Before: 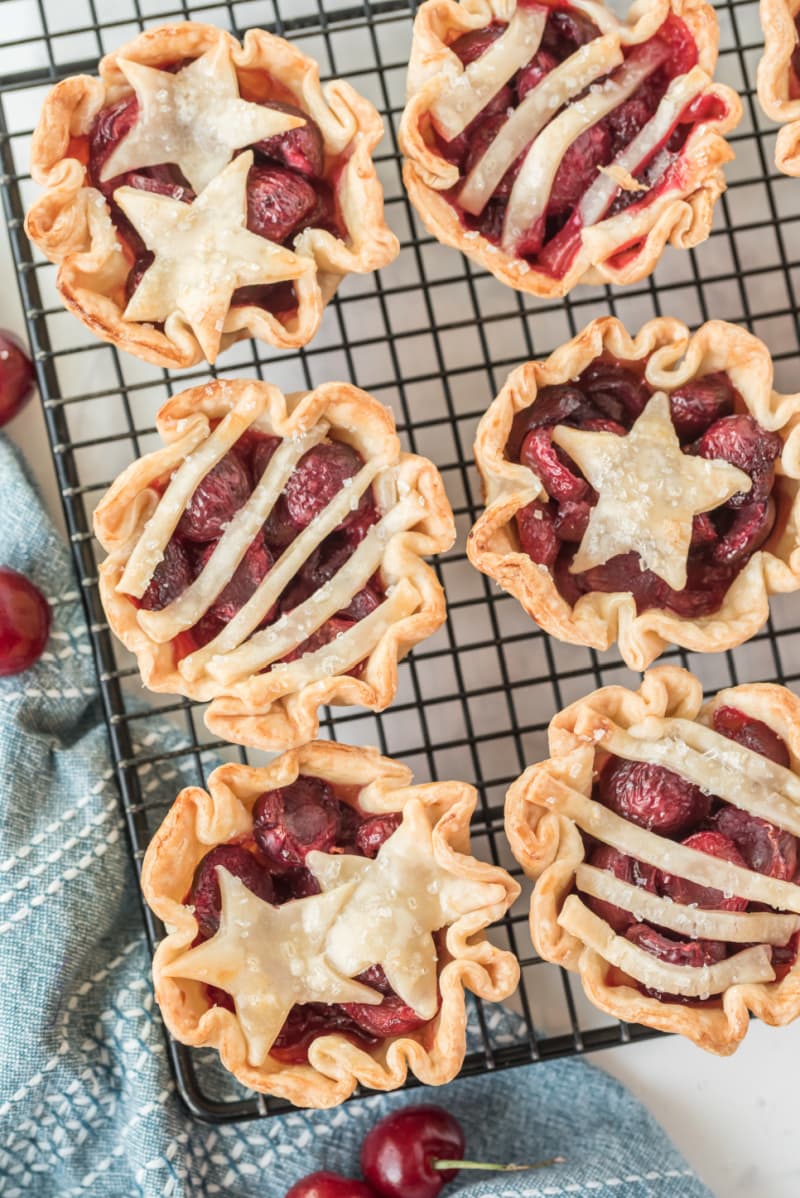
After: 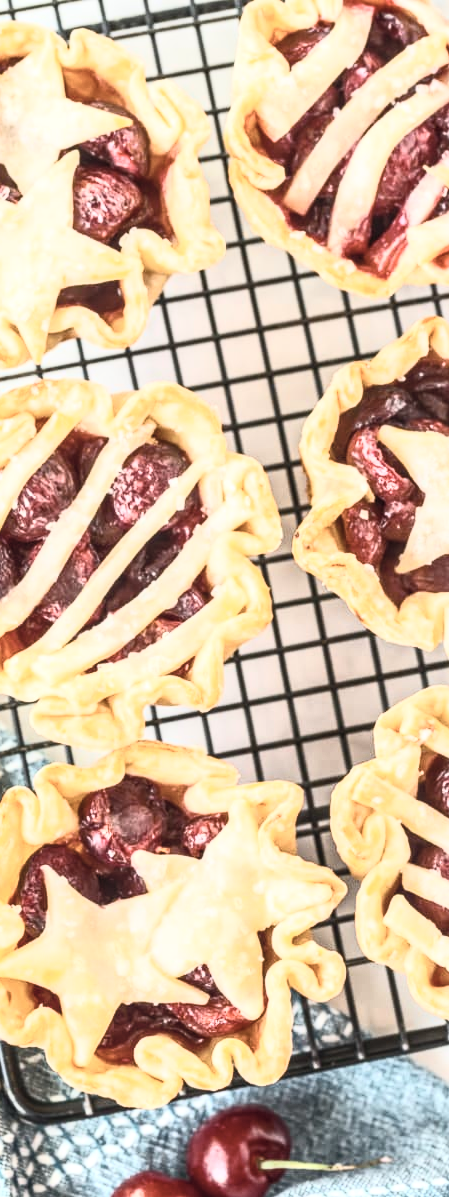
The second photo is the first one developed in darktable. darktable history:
color balance rgb: linear chroma grading › global chroma 7.835%, perceptual saturation grading › global saturation 30.615%, global vibrance 20%
contrast brightness saturation: contrast 0.56, brightness 0.565, saturation -0.333
crop: left 21.756%, right 22.033%, bottom 0.011%
local contrast: detail 130%
